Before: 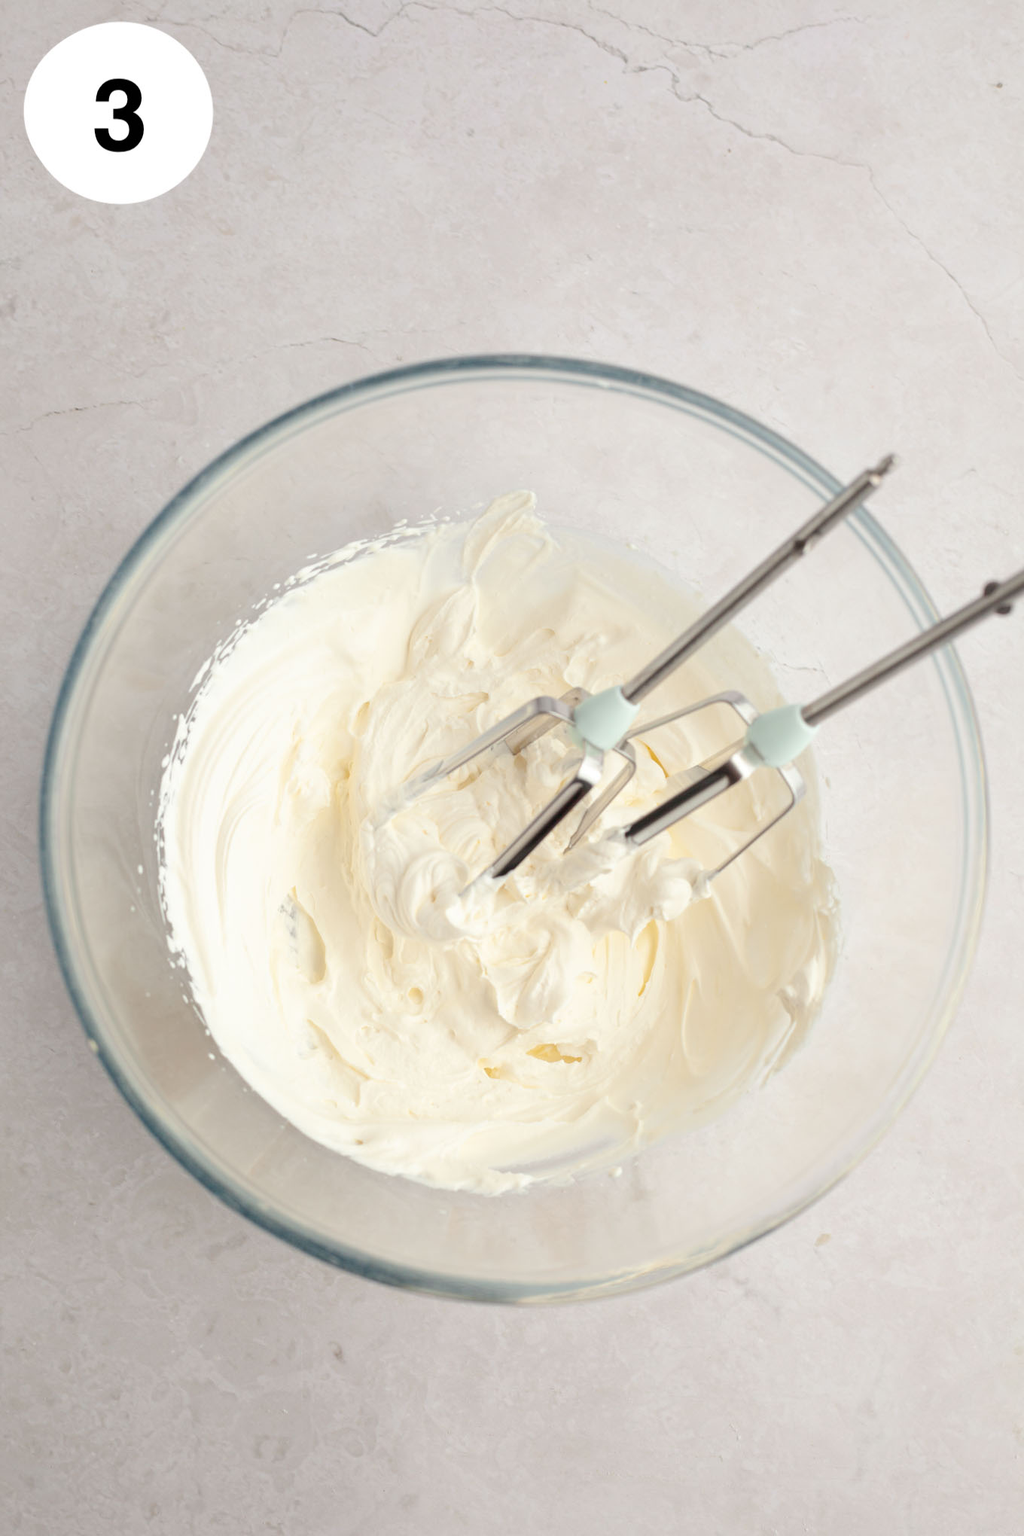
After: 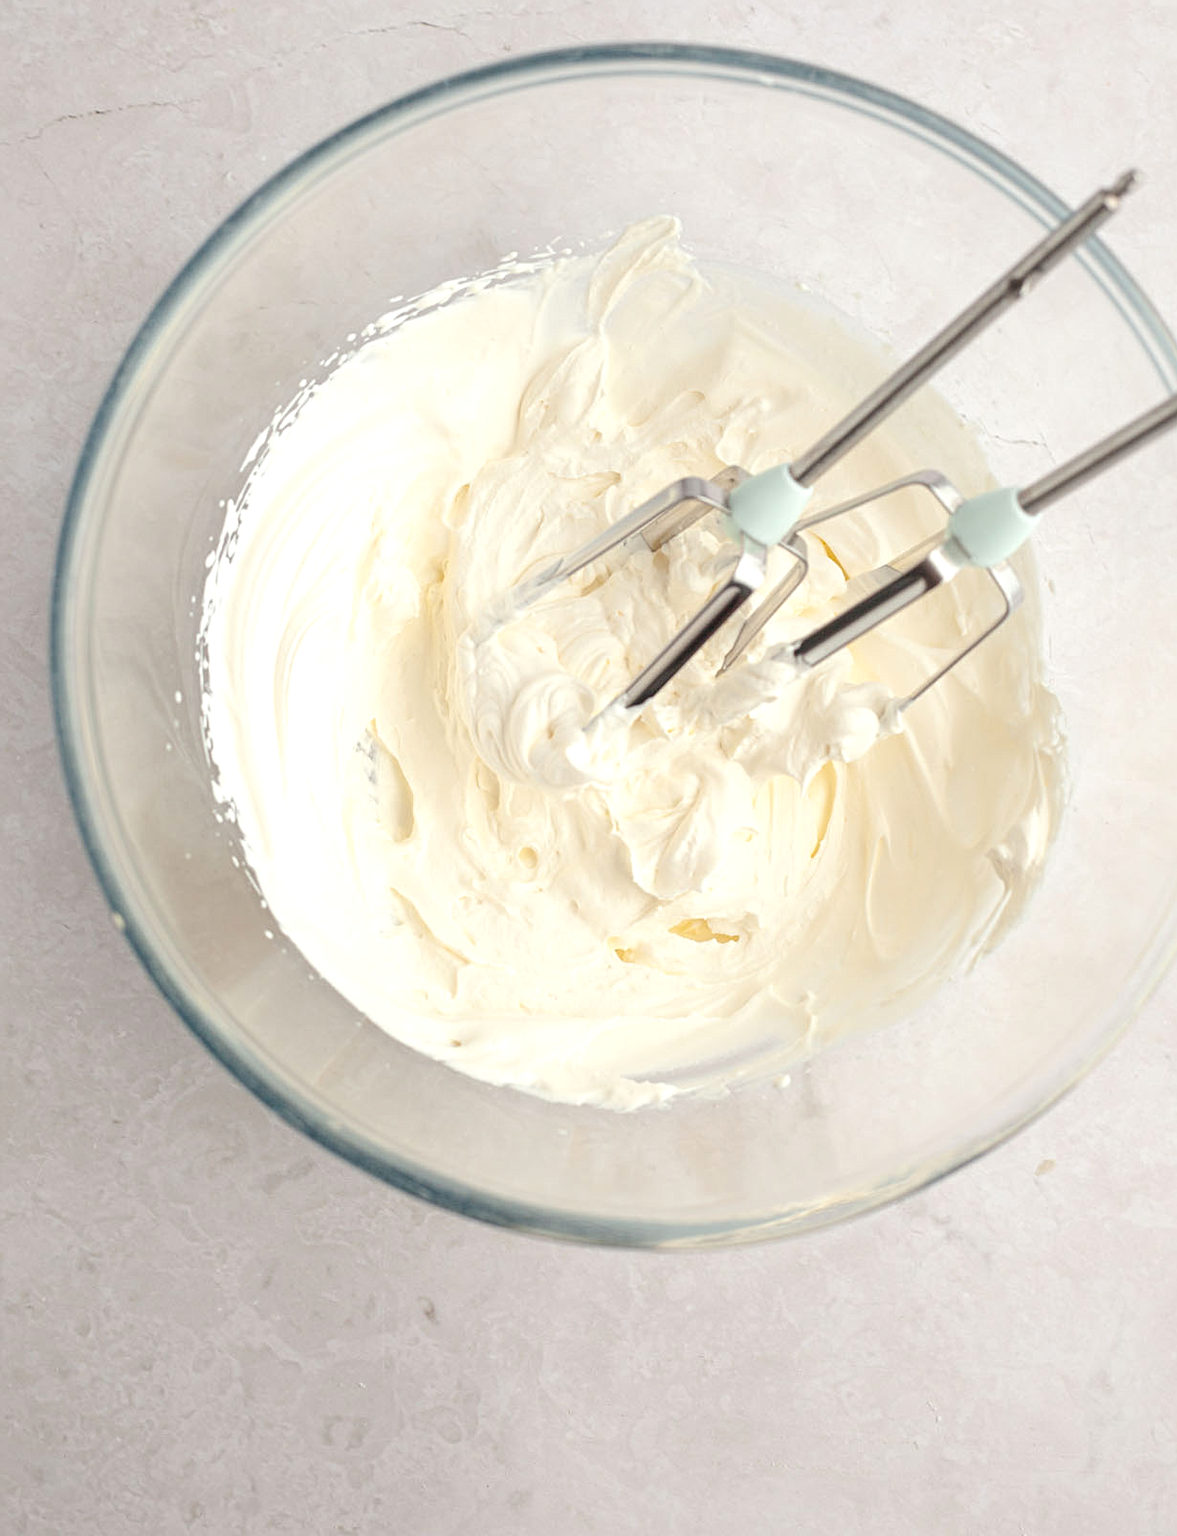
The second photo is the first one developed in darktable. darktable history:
crop: top 20.916%, right 9.437%, bottom 0.316%
sharpen: radius 2.167, amount 0.381, threshold 0
exposure: exposure 0.15 EV, compensate highlight preservation false
local contrast: detail 110%
